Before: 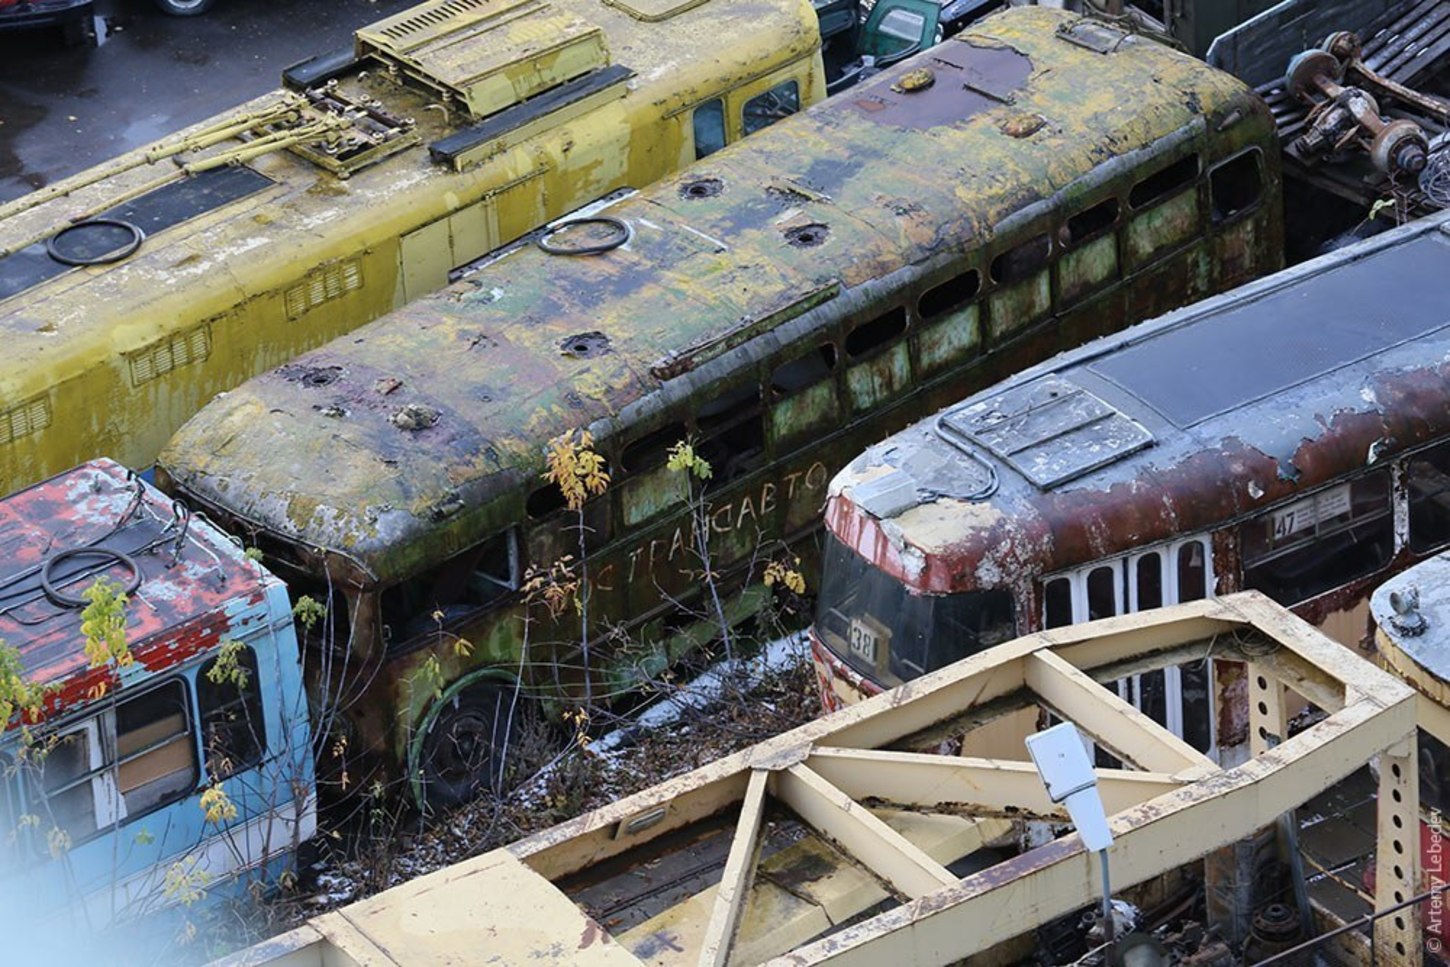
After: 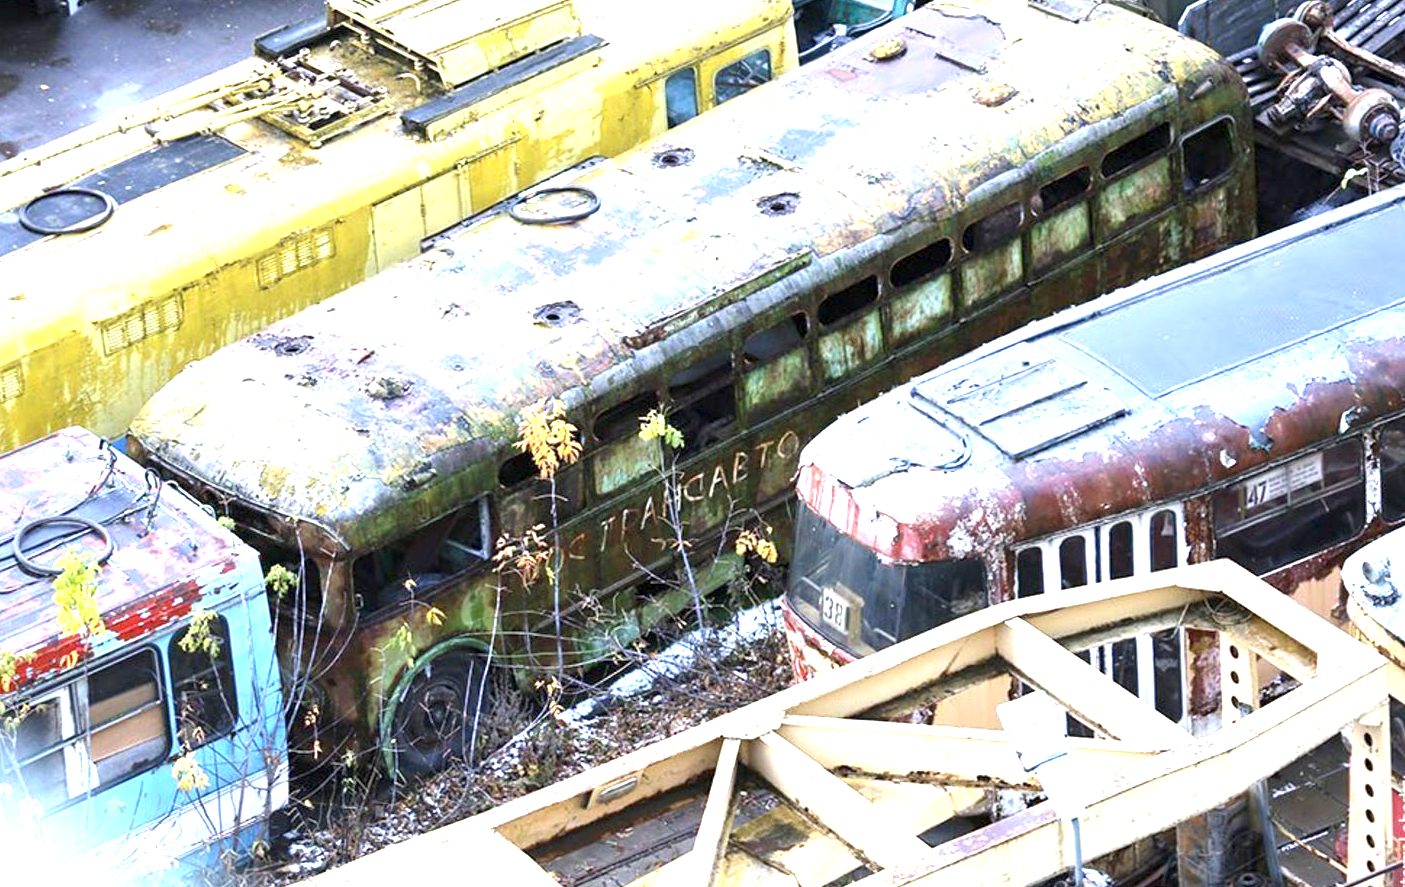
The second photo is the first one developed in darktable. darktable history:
exposure: black level correction 0.001, exposure 1.84 EV, compensate highlight preservation false
crop: left 1.964%, top 3.251%, right 1.122%, bottom 4.933%
